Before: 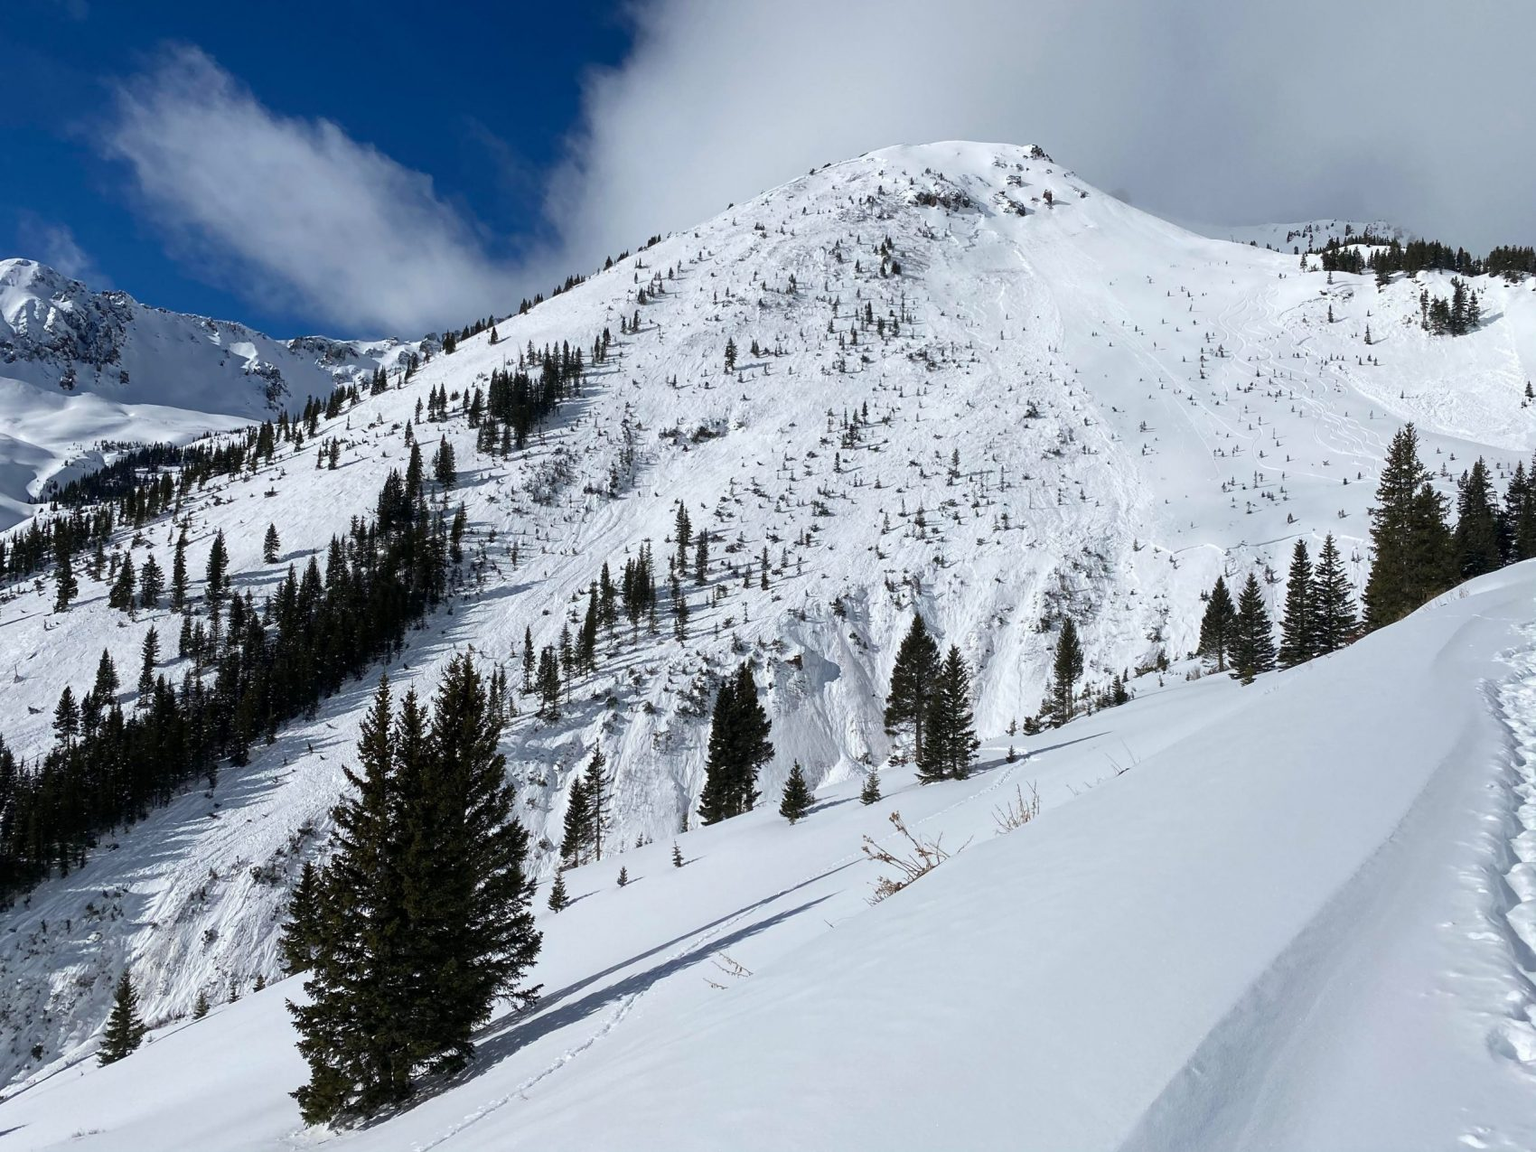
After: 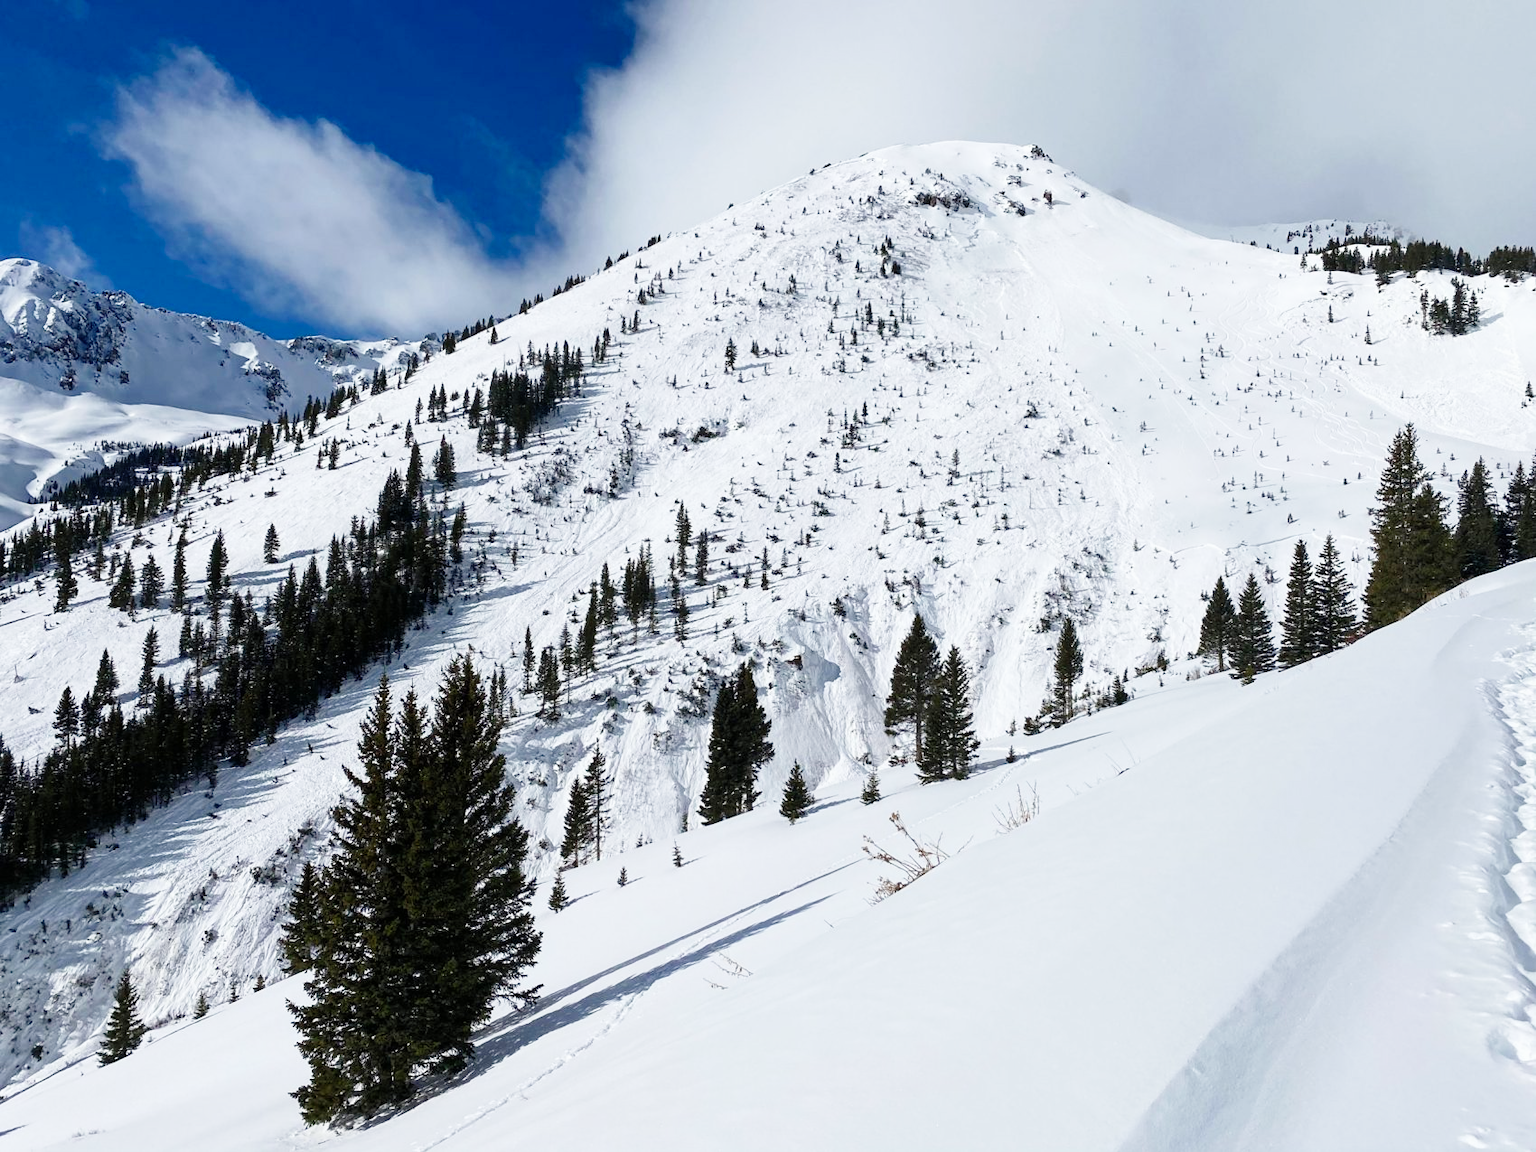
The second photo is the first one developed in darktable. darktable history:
base curve: curves: ch0 [(0, 0) (0.008, 0.007) (0.022, 0.029) (0.048, 0.089) (0.092, 0.197) (0.191, 0.399) (0.275, 0.534) (0.357, 0.65) (0.477, 0.78) (0.542, 0.833) (0.799, 0.973) (1, 1)], preserve colors none
tone equalizer: -8 EV 0.221 EV, -7 EV 0.454 EV, -6 EV 0.387 EV, -5 EV 0.231 EV, -3 EV -0.284 EV, -2 EV -0.434 EV, -1 EV -0.396 EV, +0 EV -0.262 EV
